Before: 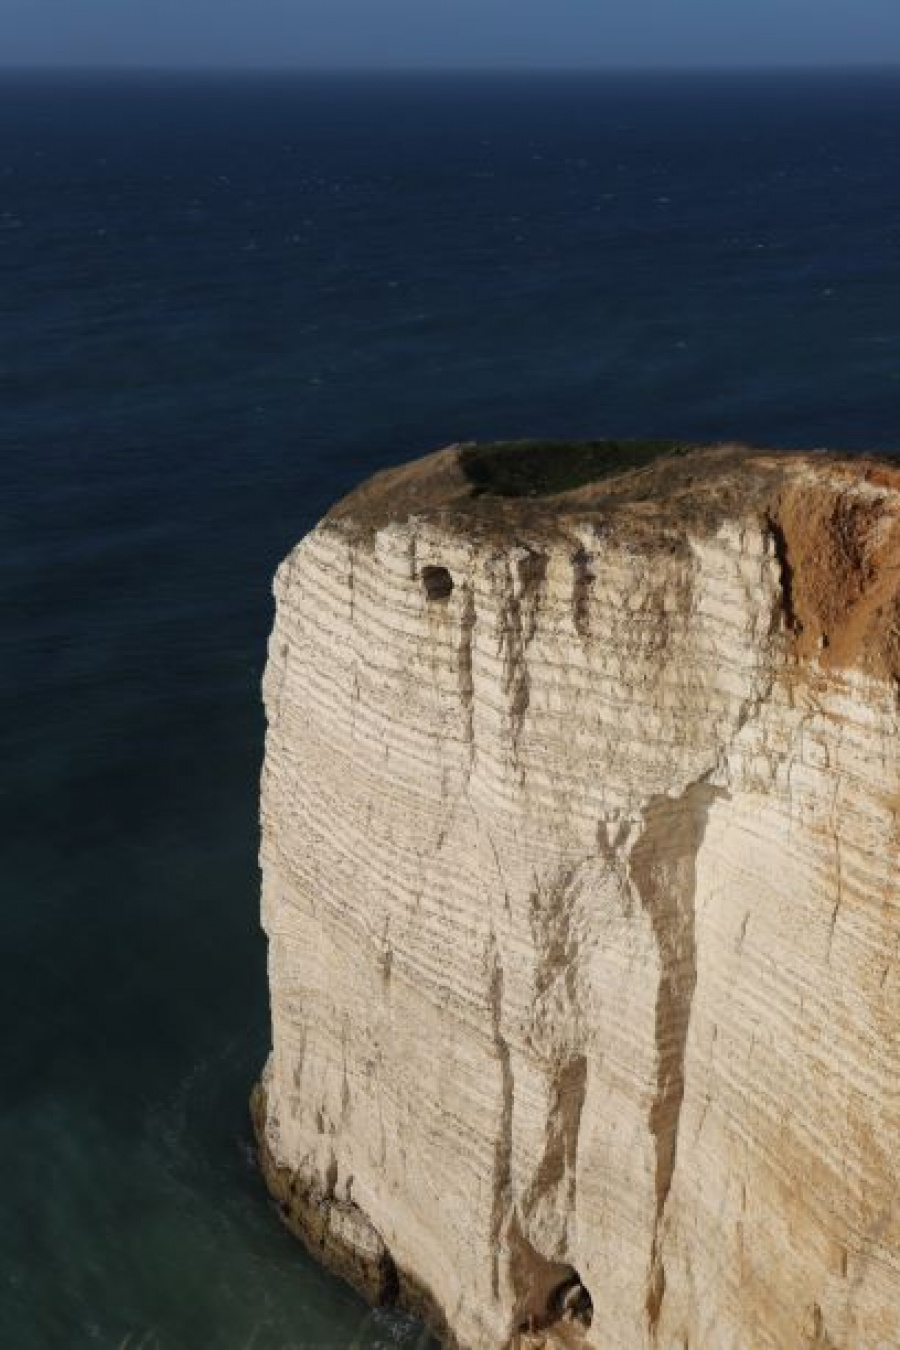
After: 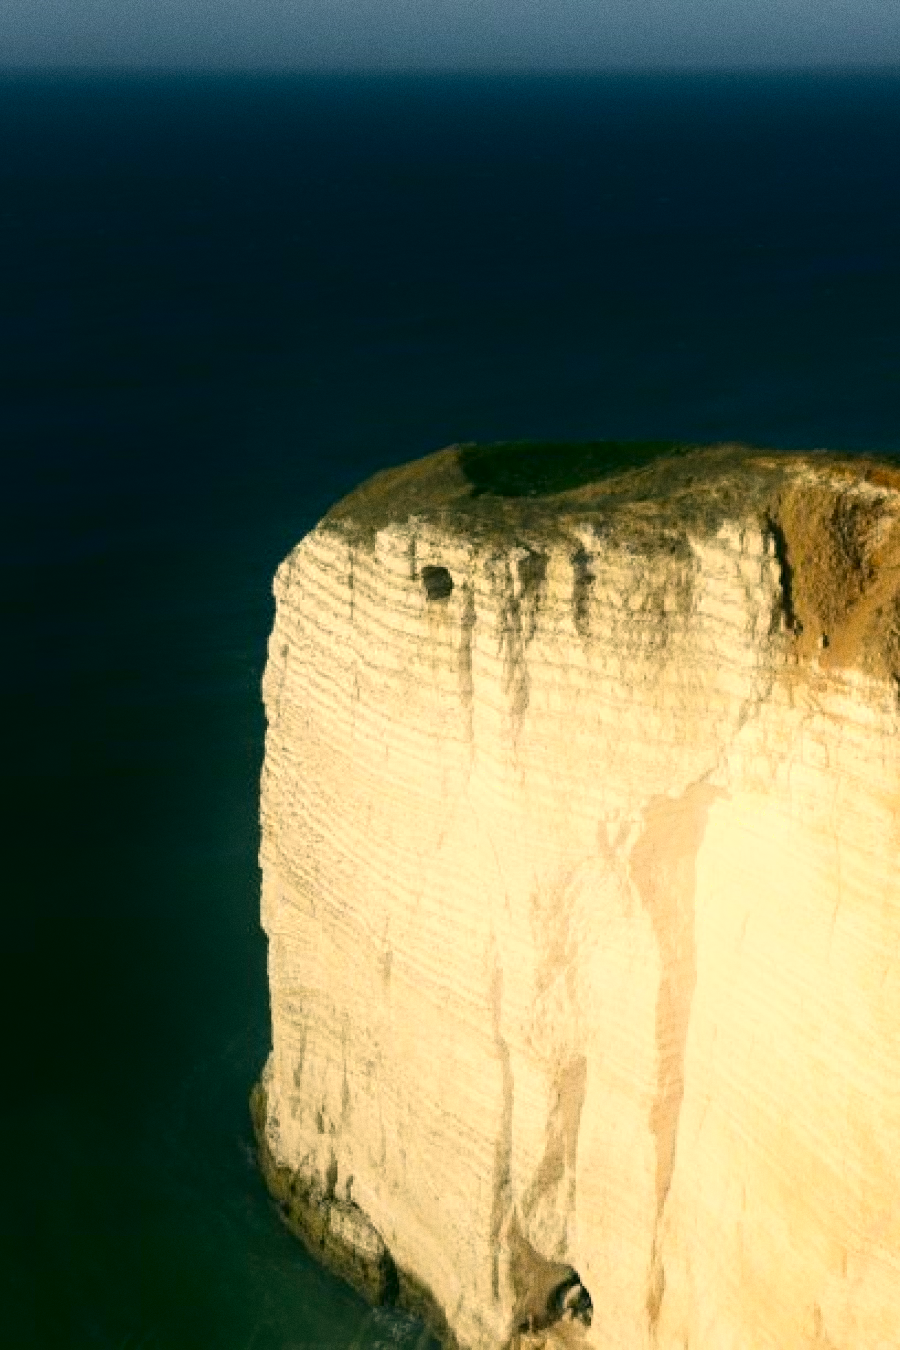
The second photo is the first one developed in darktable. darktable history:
exposure: black level correction 0, exposure 0.5 EV, compensate highlight preservation false
shadows and highlights: shadows -90, highlights 90, soften with gaussian
grain: coarseness 0.09 ISO
tone equalizer: on, module defaults
color correction: highlights a* 5.3, highlights b* 24.26, shadows a* -15.58, shadows b* 4.02
